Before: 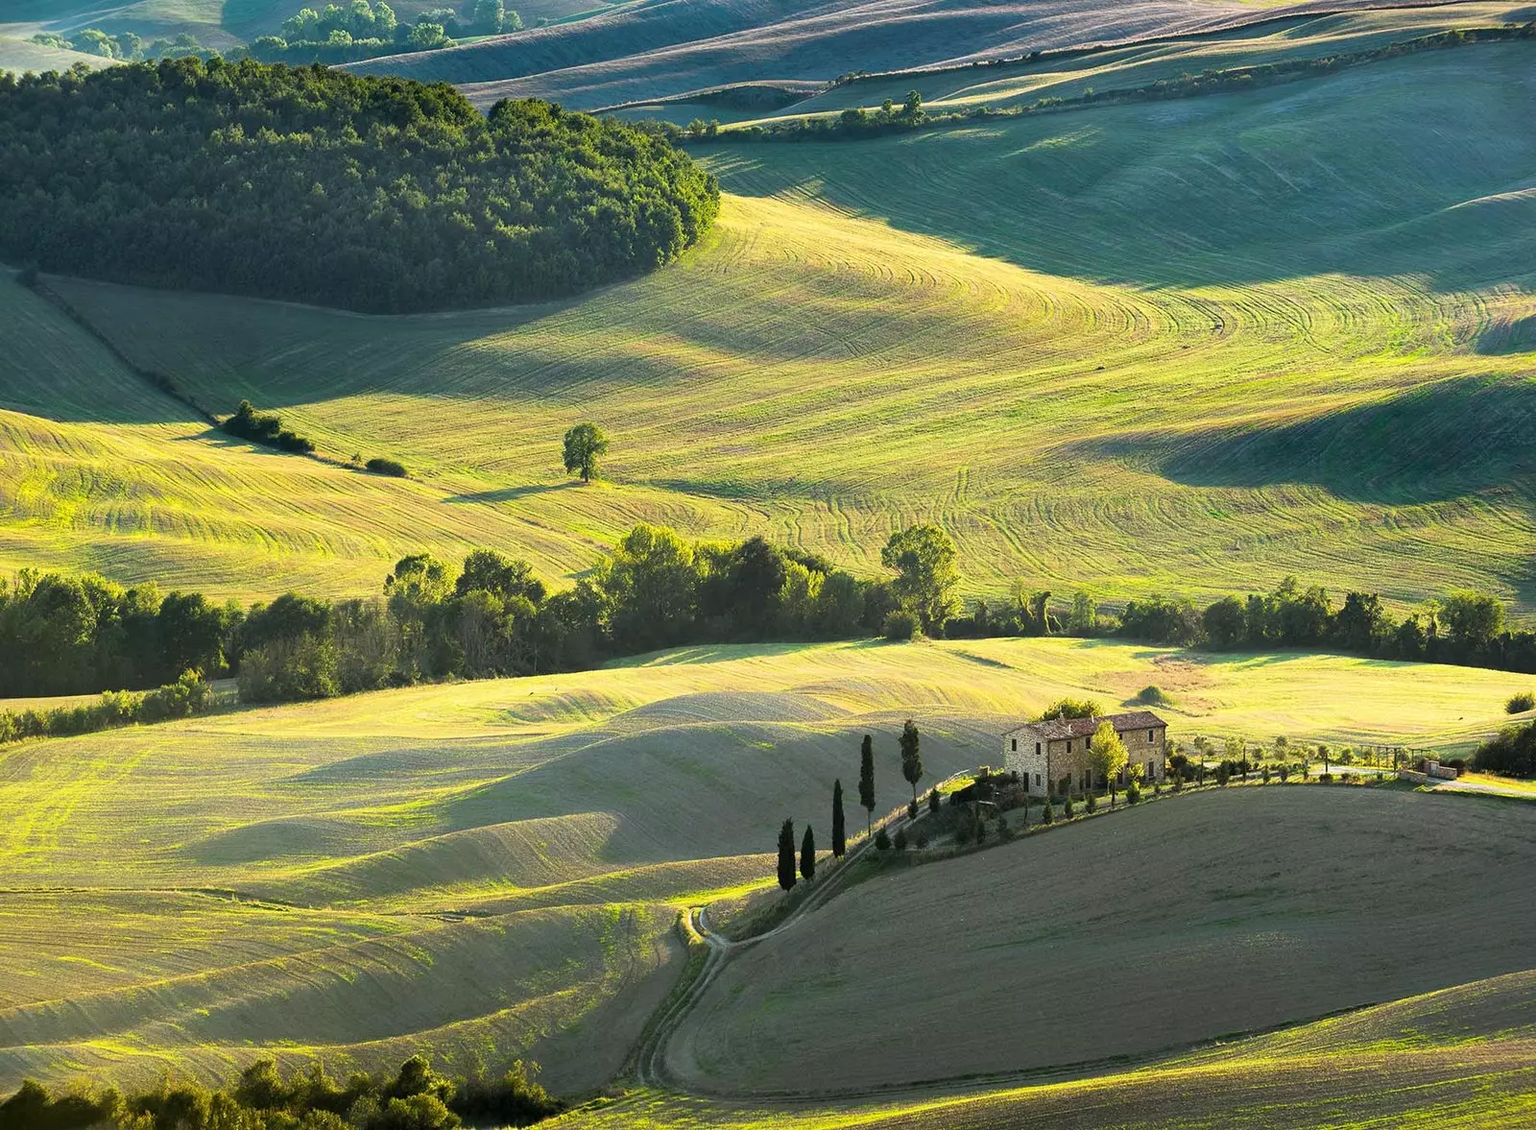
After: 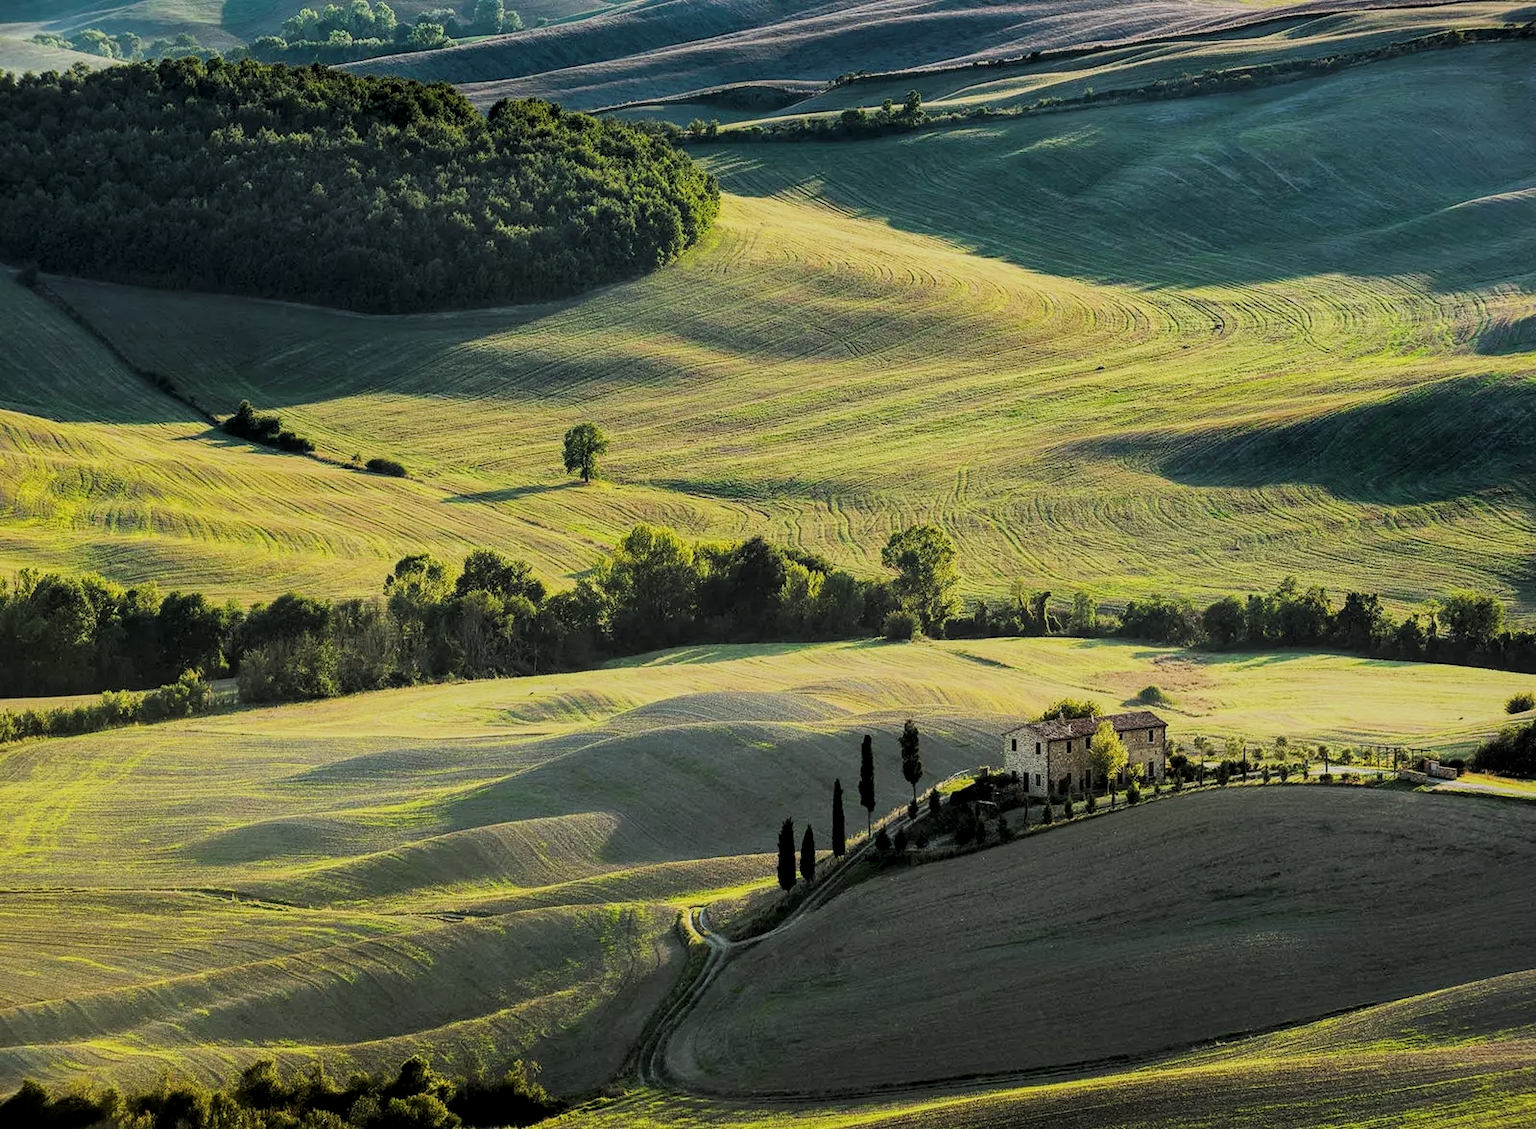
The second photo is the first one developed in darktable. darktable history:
filmic rgb: black relative exposure -7.65 EV, white relative exposure 4.56 EV, hardness 3.61
levels: levels [0.029, 0.545, 0.971]
local contrast: on, module defaults
